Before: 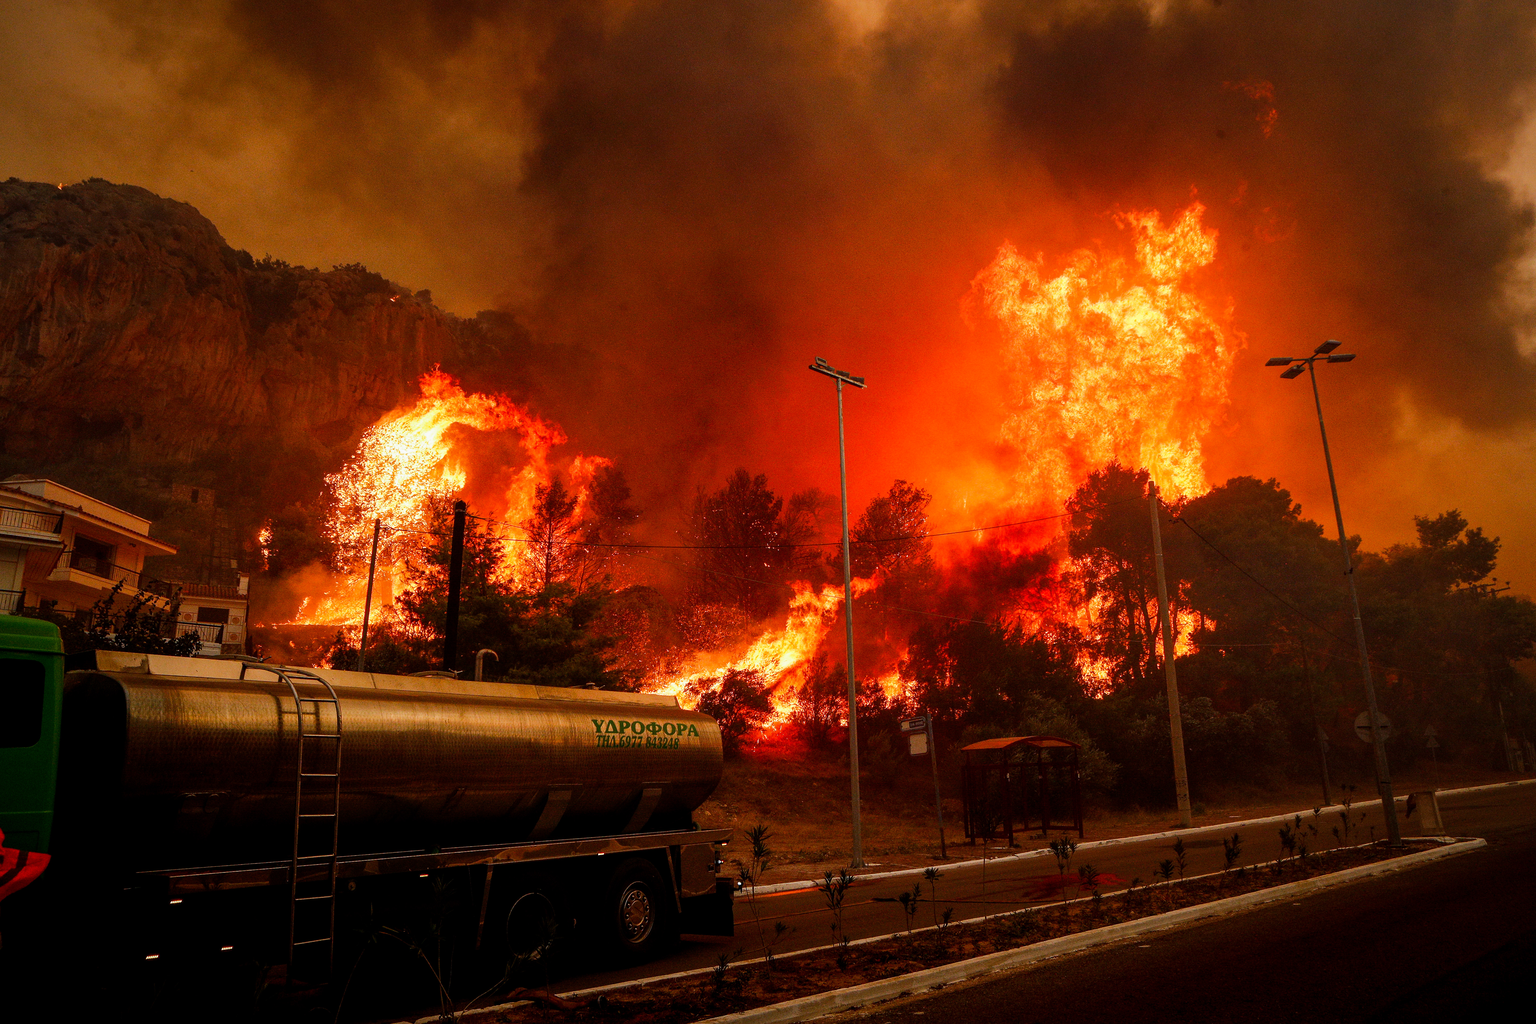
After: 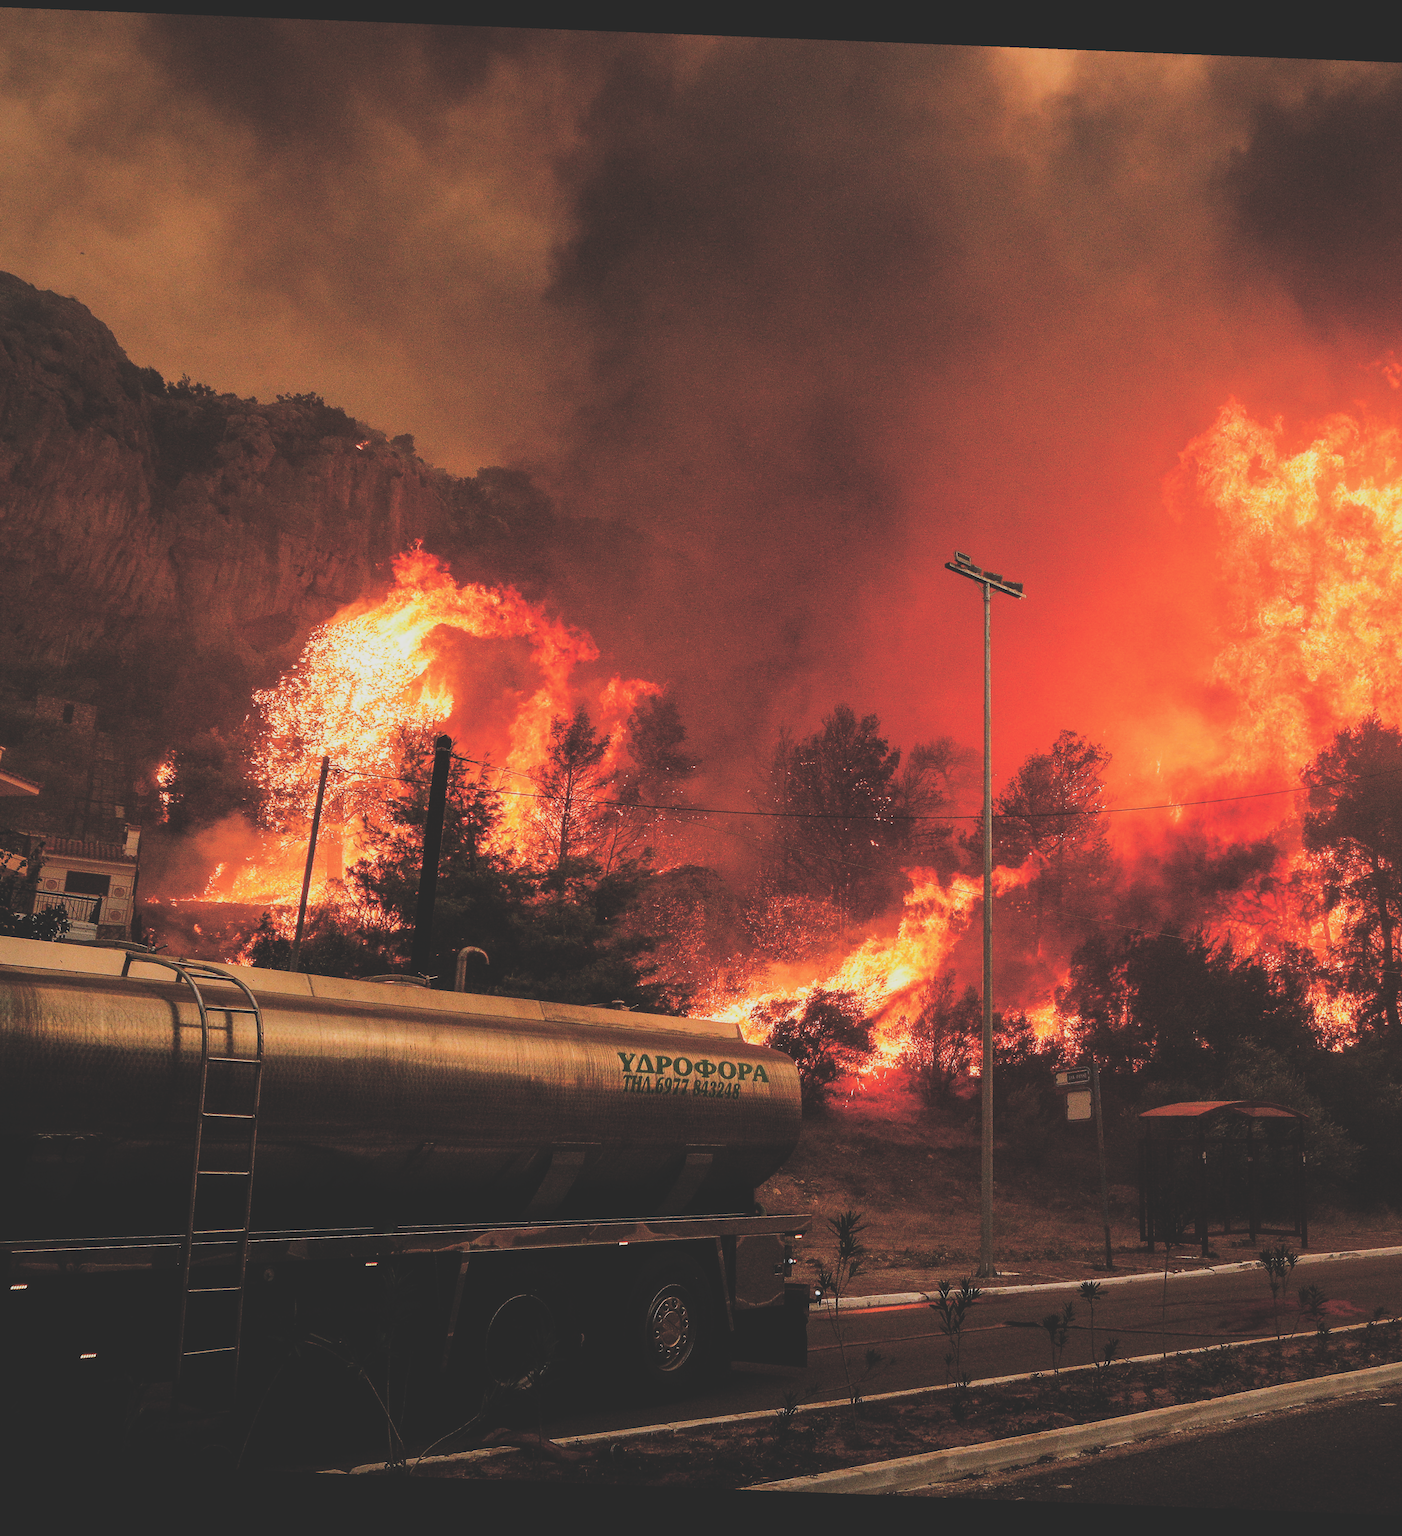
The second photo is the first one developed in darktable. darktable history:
rotate and perspective: rotation 2.27°, automatic cropping off
exposure: black level correction -0.062, exposure -0.05 EV, compensate highlight preservation false
crop: left 10.644%, right 26.528%
filmic rgb: black relative exposure -5 EV, hardness 2.88, contrast 1.4, highlights saturation mix -30%
